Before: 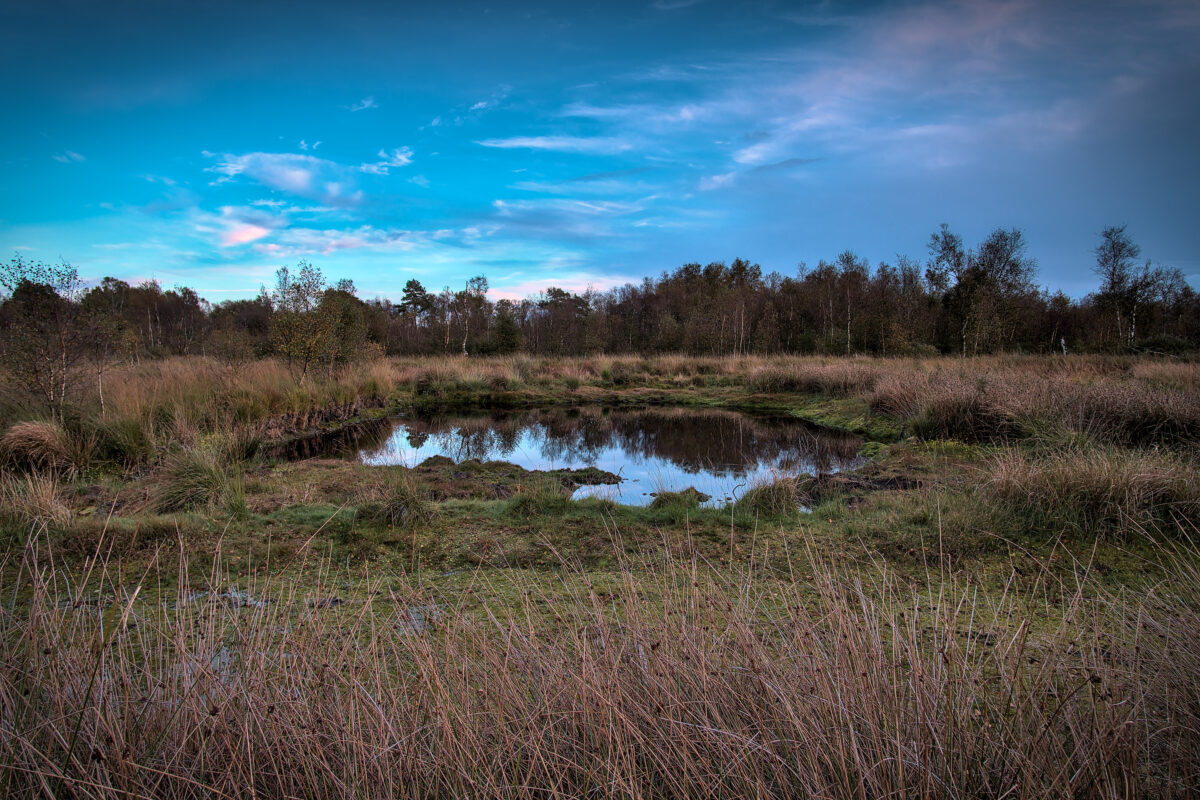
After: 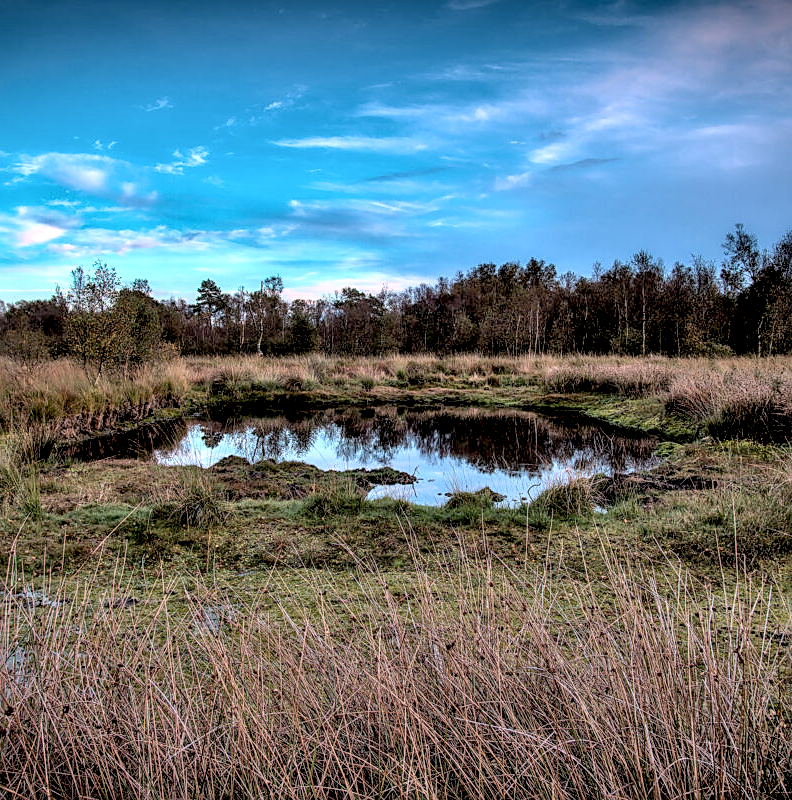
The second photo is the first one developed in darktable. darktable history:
sharpen: on, module defaults
crop: left 17.107%, right 16.836%
shadows and highlights: white point adjustment 0.046, soften with gaussian
contrast brightness saturation: brightness 0.126
local contrast: detail 144%
exposure: black level correction 0.01, exposure 0.007 EV, compensate exposure bias true, compensate highlight preservation false
contrast equalizer: y [[0.579, 0.58, 0.505, 0.5, 0.5, 0.5], [0.5 ×6], [0.5 ×6], [0 ×6], [0 ×6]]
